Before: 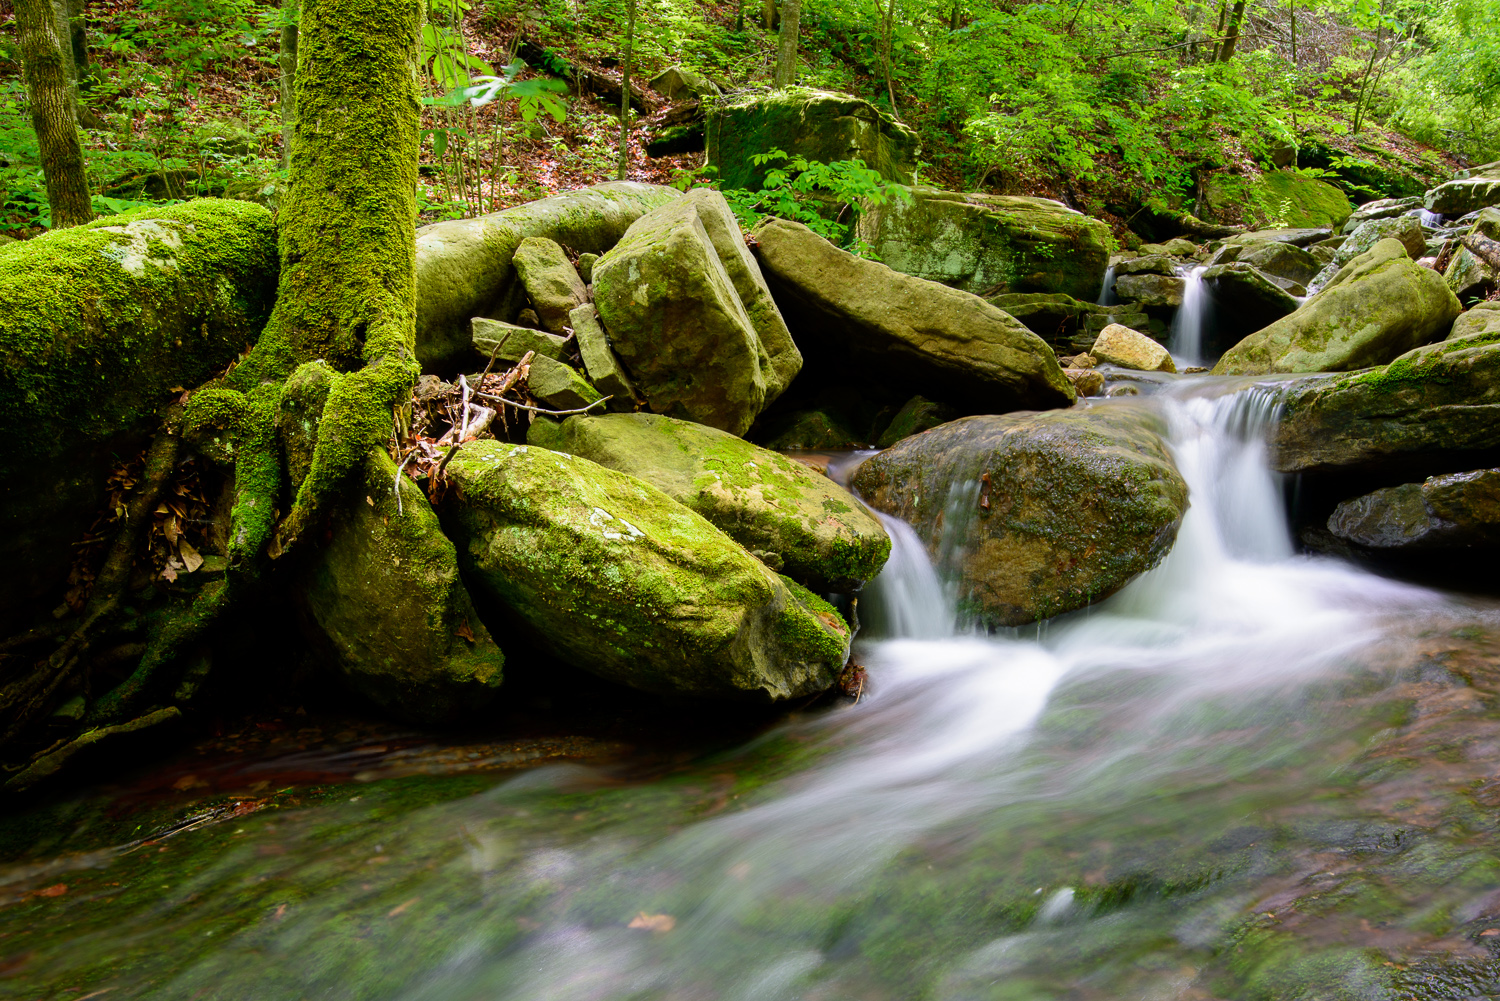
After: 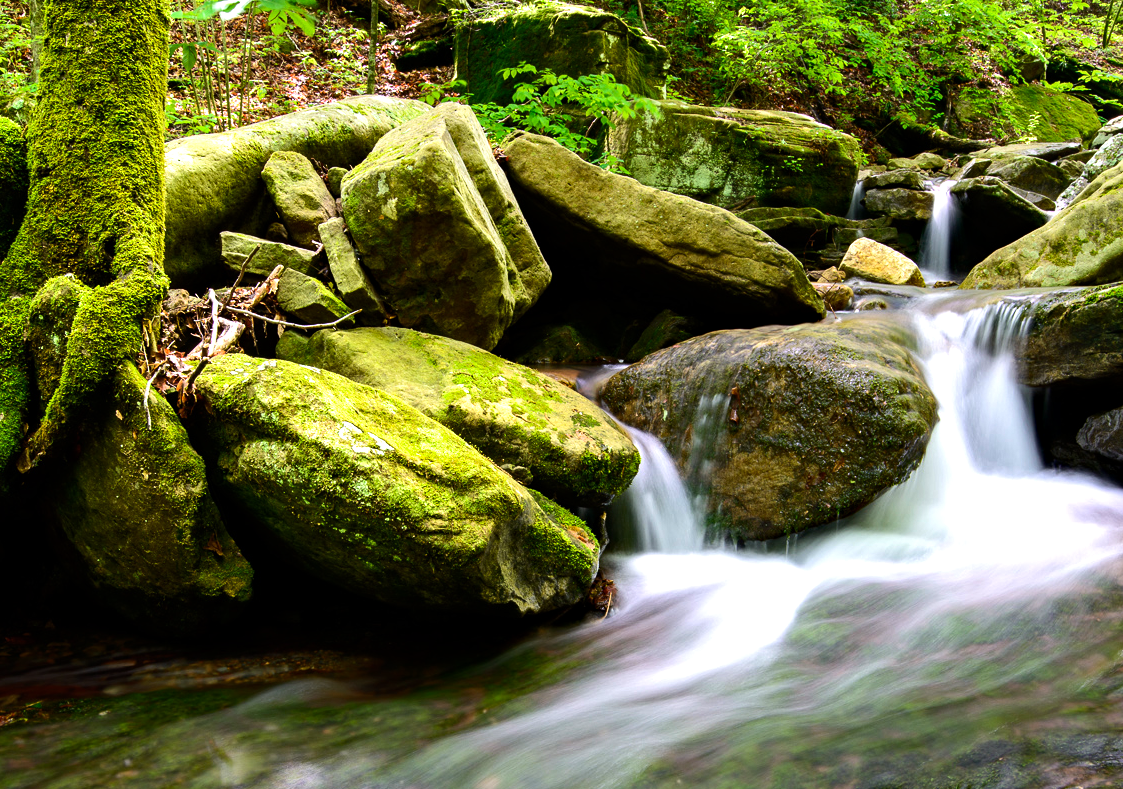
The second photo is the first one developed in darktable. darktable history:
tone equalizer: -8 EV -0.75 EV, -7 EV -0.7 EV, -6 EV -0.6 EV, -5 EV -0.4 EV, -3 EV 0.4 EV, -2 EV 0.6 EV, -1 EV 0.7 EV, +0 EV 0.75 EV, edges refinement/feathering 500, mask exposure compensation -1.57 EV, preserve details no
crop: left 16.768%, top 8.653%, right 8.362%, bottom 12.485%
haze removal: strength 0.29, distance 0.25, compatibility mode true, adaptive false
